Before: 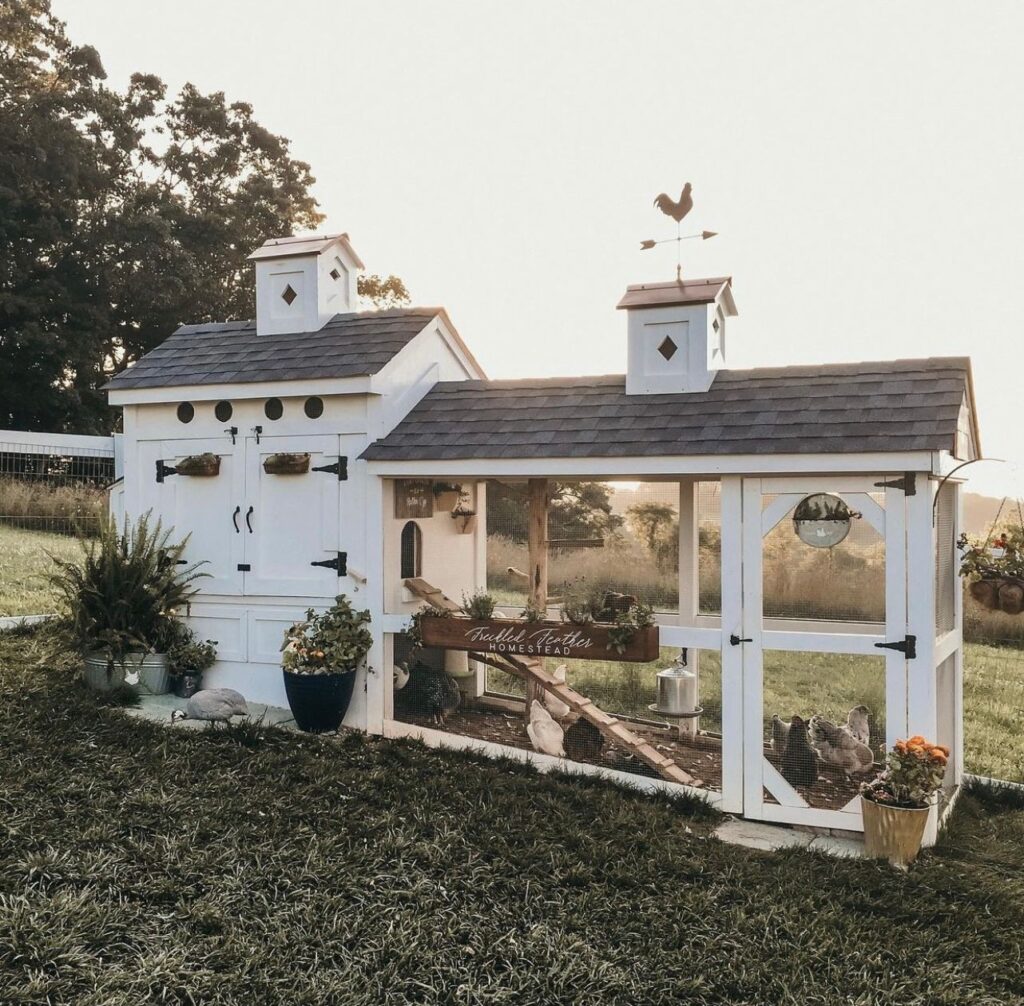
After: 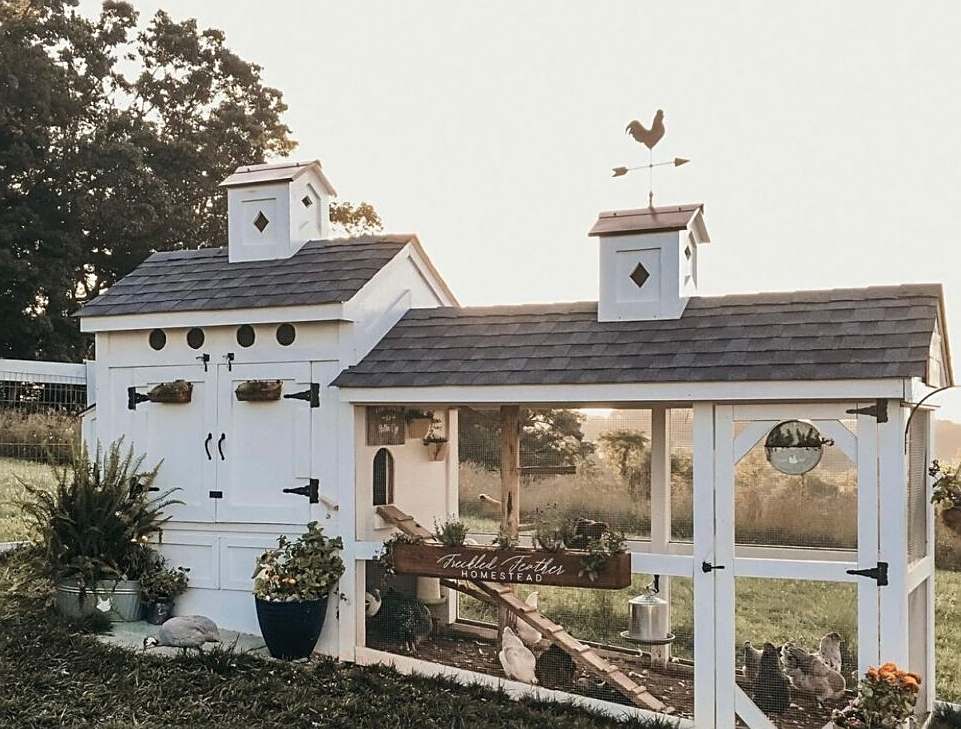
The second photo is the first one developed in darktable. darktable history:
sharpen: on, module defaults
crop: left 2.774%, top 7.28%, right 3.345%, bottom 20.227%
